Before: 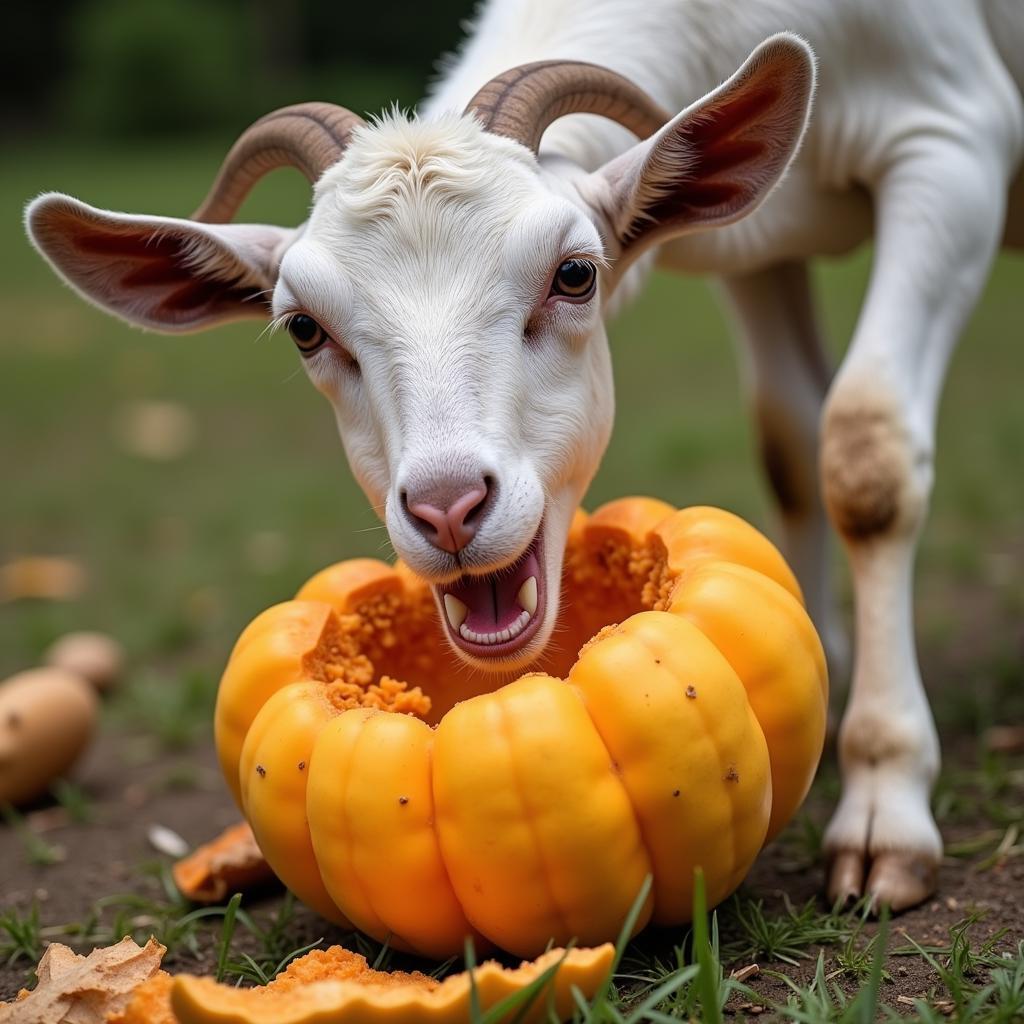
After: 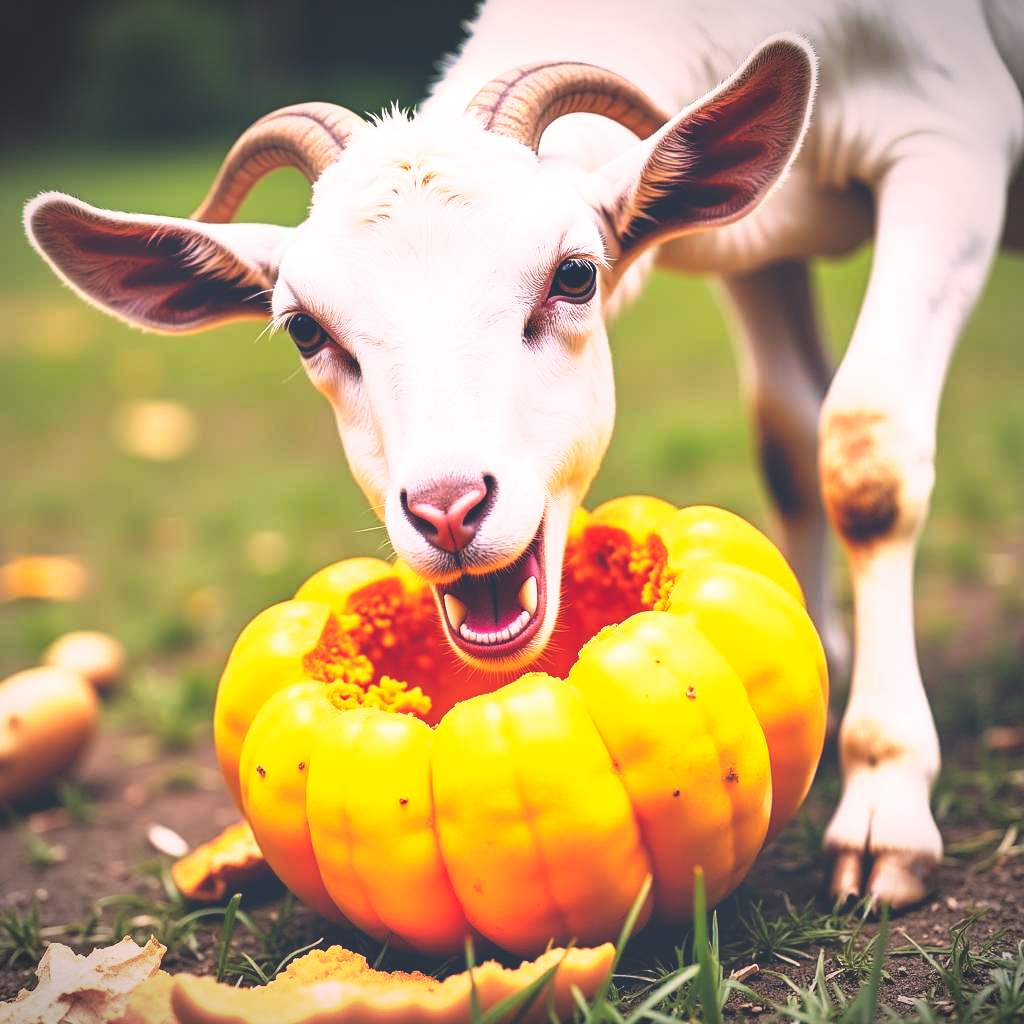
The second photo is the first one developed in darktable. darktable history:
base curve: curves: ch0 [(0, 0.036) (0.007, 0.037) (0.604, 0.887) (1, 1)], preserve colors none
vignetting: fall-off start 97.22%, width/height ratio 1.18, unbound false
exposure: black level correction 0, exposure 1.199 EV, compensate highlight preservation false
shadows and highlights: shadows 37.66, highlights -27.62, soften with gaussian
local contrast: mode bilateral grid, contrast 99, coarseness 99, detail 90%, midtone range 0.2
color balance rgb: perceptual saturation grading › global saturation 25.521%
color correction: highlights a* 13.84, highlights b* 5.63, shadows a* -6.23, shadows b* -15.41, saturation 0.87
